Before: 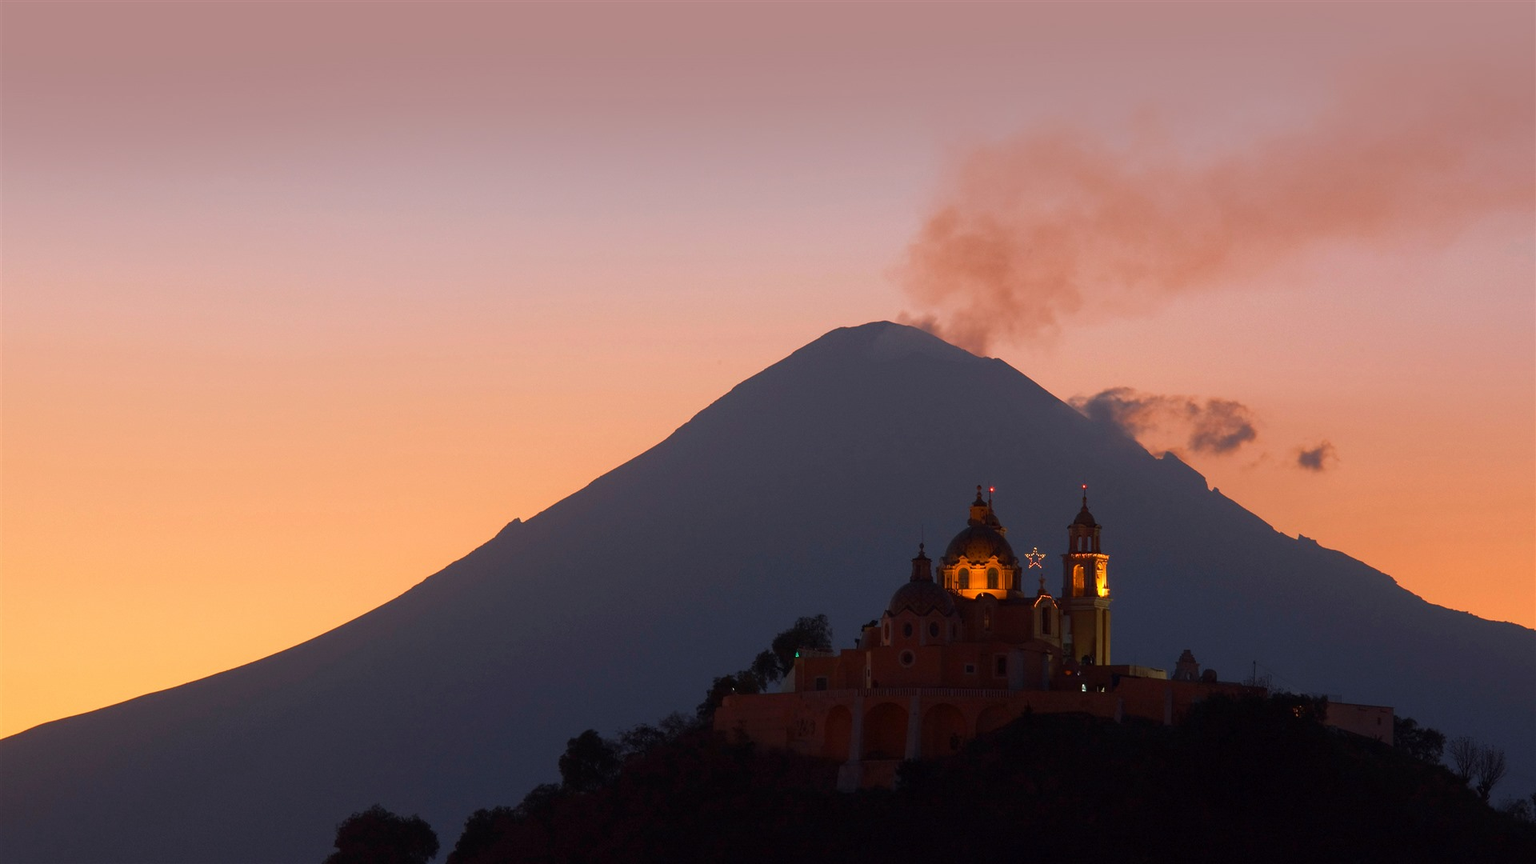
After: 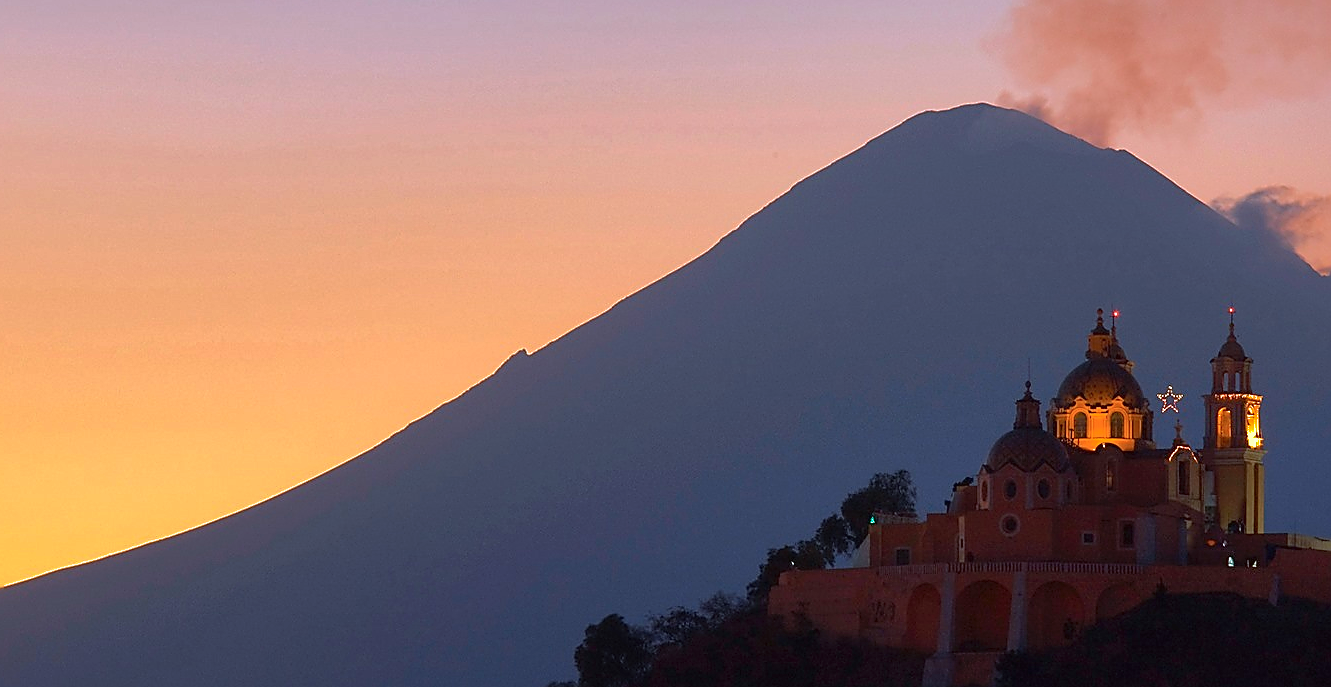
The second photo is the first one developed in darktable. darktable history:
shadows and highlights: shadows 40, highlights -60
exposure: black level correction 0.001, exposure 0.5 EV, compensate exposure bias true, compensate highlight preservation false
contrast brightness saturation: contrast -0.02, brightness -0.01, saturation 0.03
crop: left 6.488%, top 27.668%, right 24.183%, bottom 8.656%
color calibration: illuminant Planckian (black body), x 0.378, y 0.375, temperature 4065 K
sharpen: radius 1.4, amount 1.25, threshold 0.7
